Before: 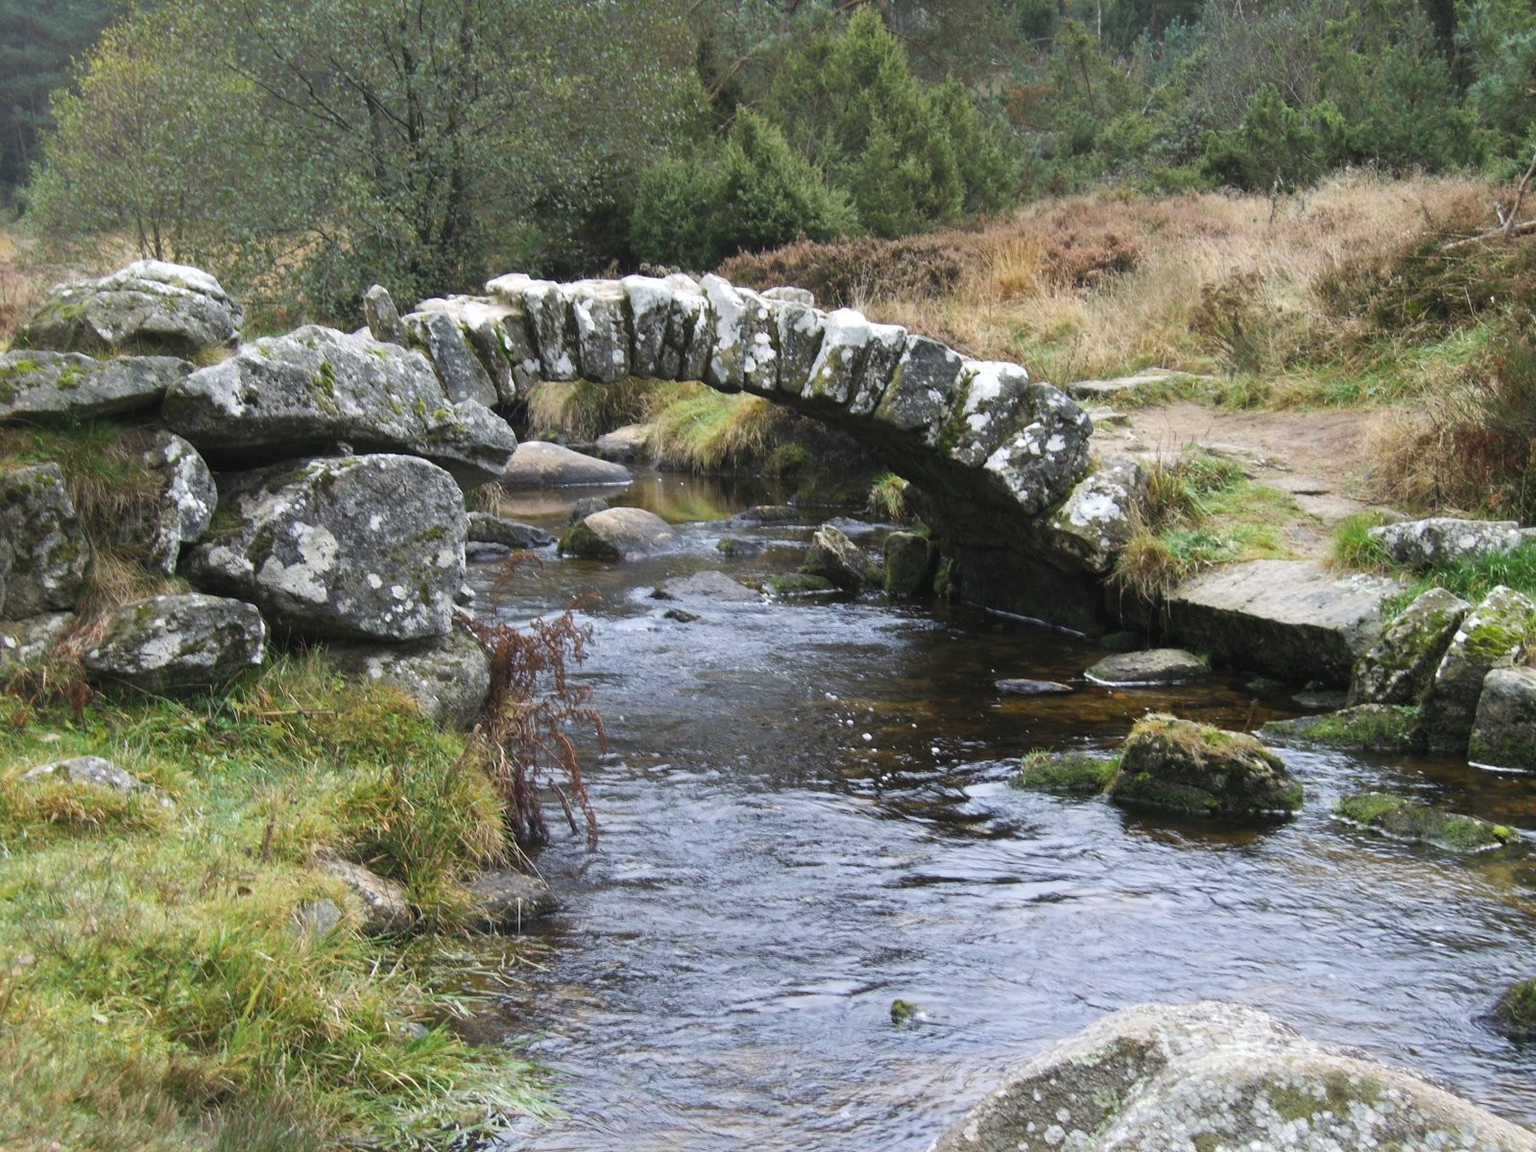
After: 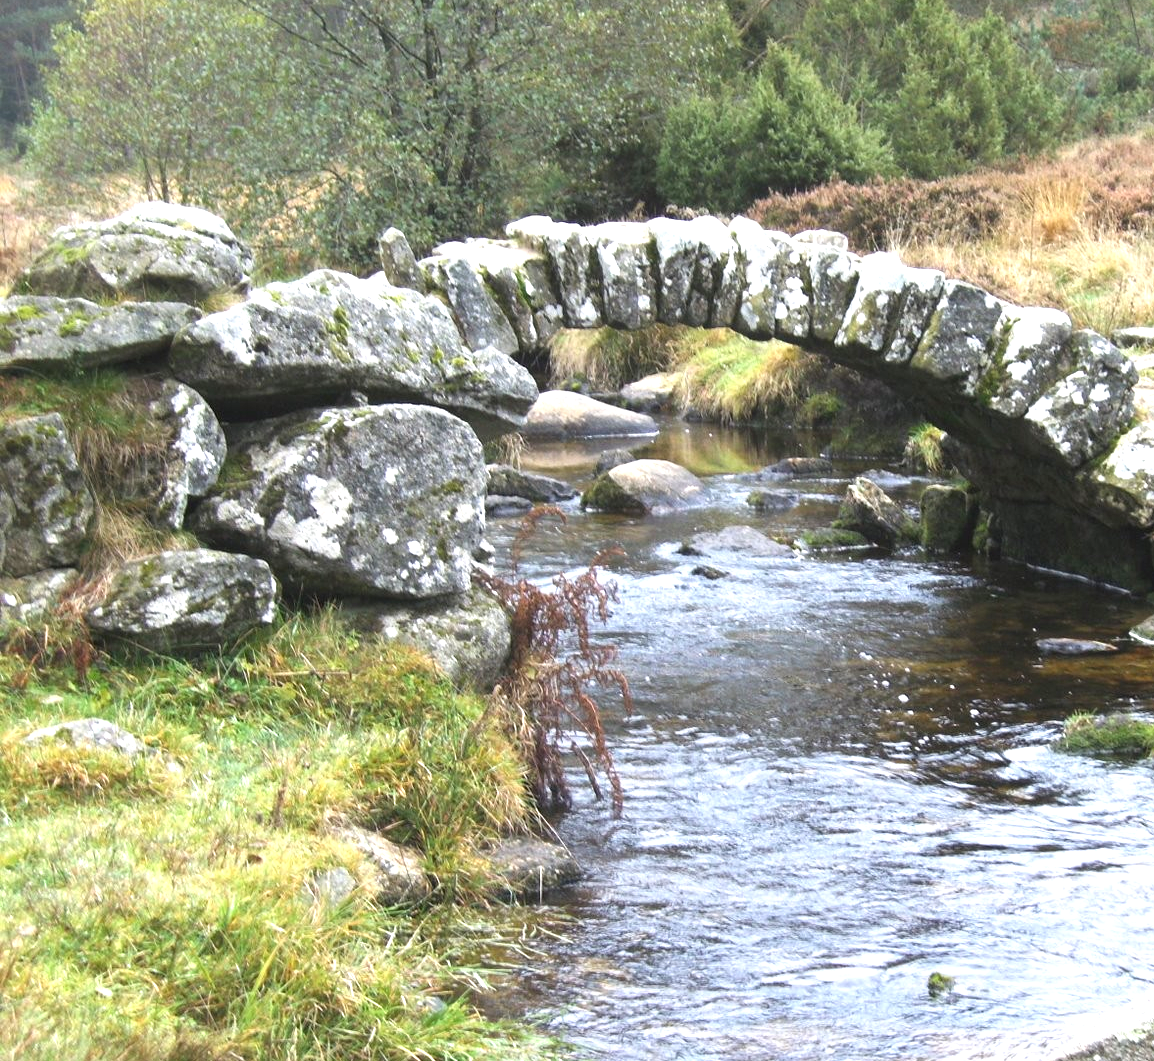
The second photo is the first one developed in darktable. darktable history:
crop: top 5.788%, right 27.852%, bottom 5.754%
exposure: black level correction 0, exposure 1.001 EV, compensate highlight preservation false
